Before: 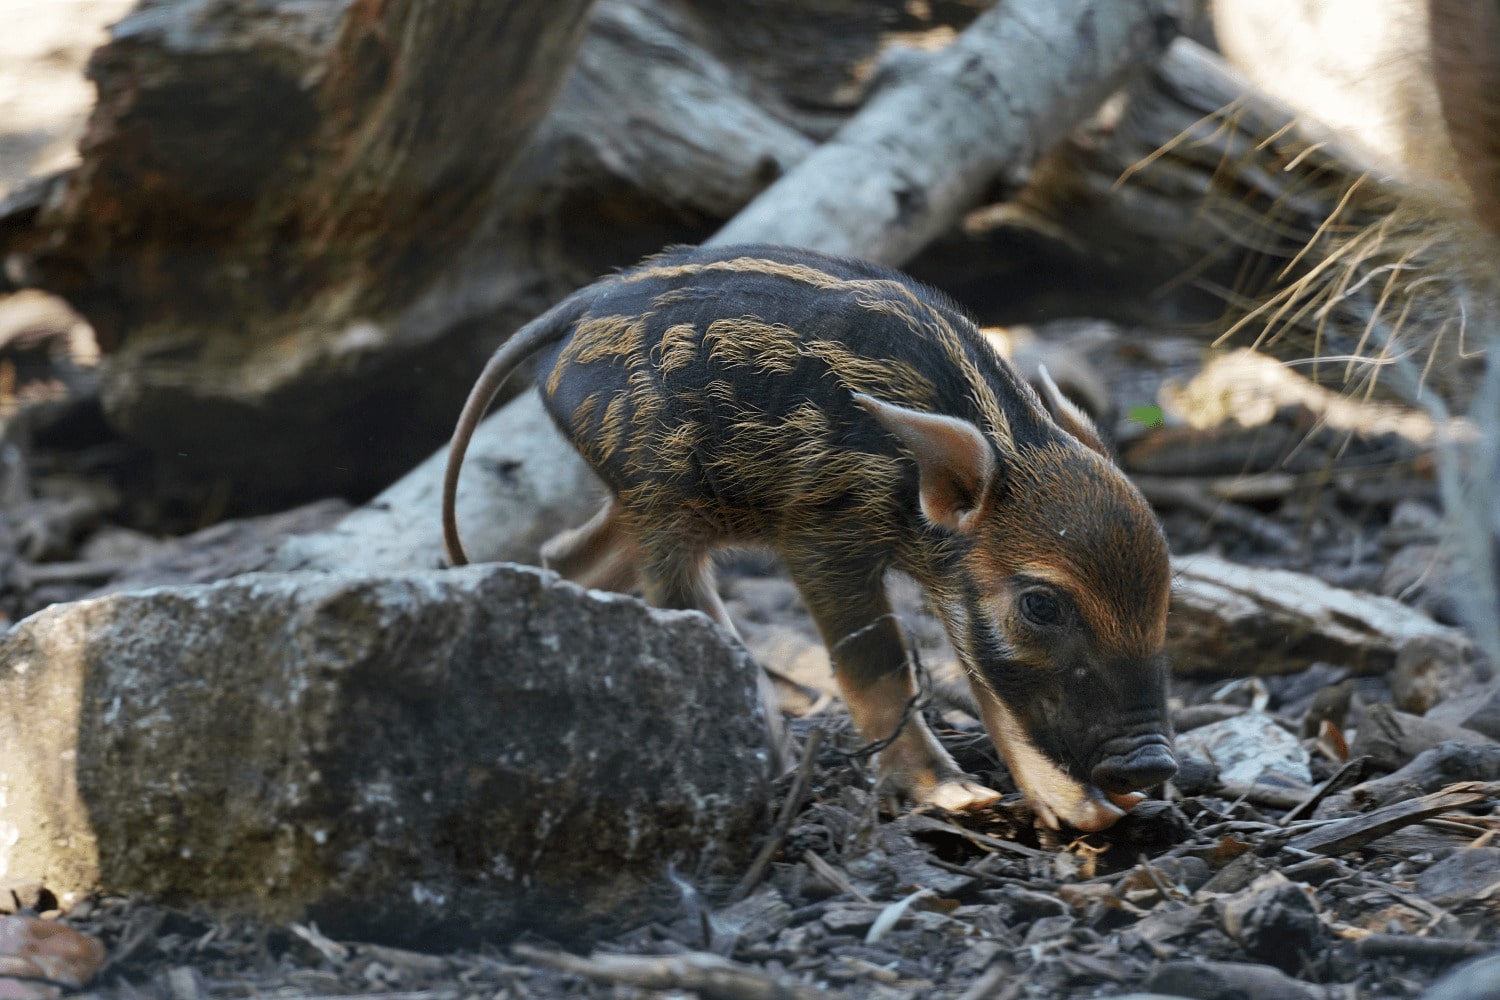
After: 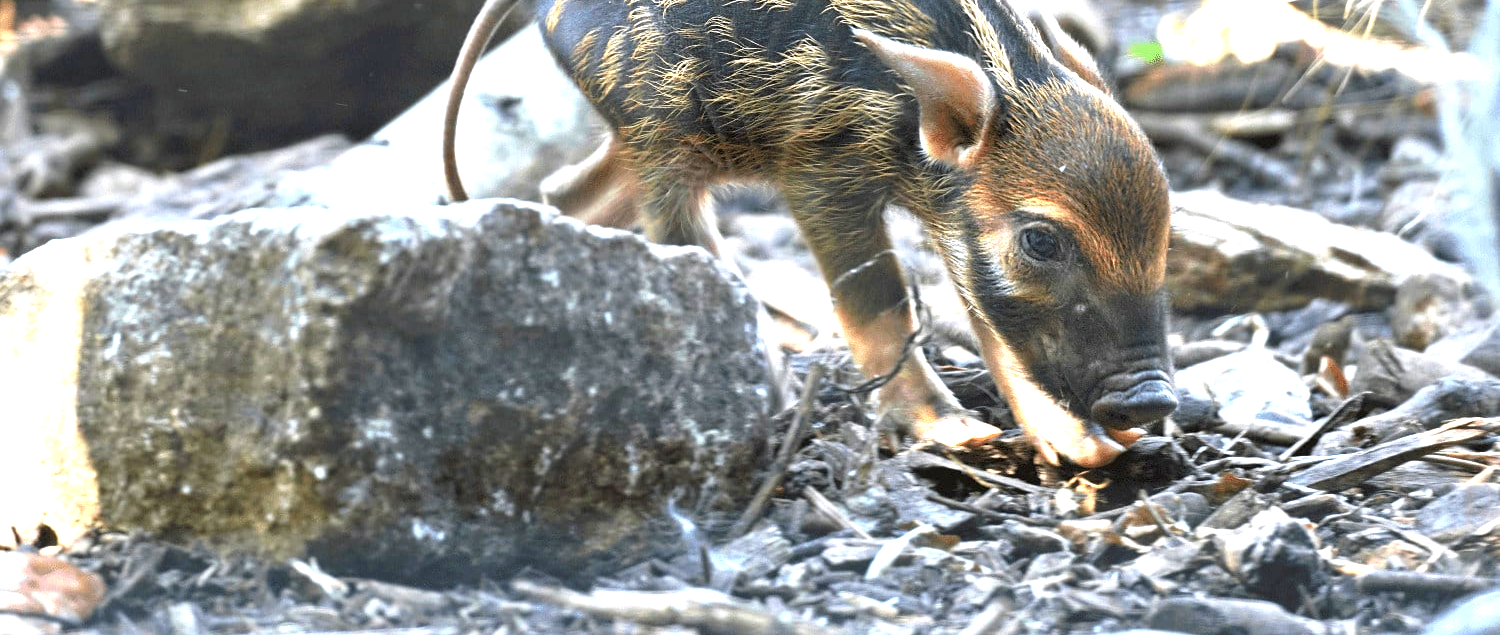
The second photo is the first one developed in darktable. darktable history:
crop and rotate: top 36.435%
exposure: exposure 2.003 EV, compensate highlight preservation false
